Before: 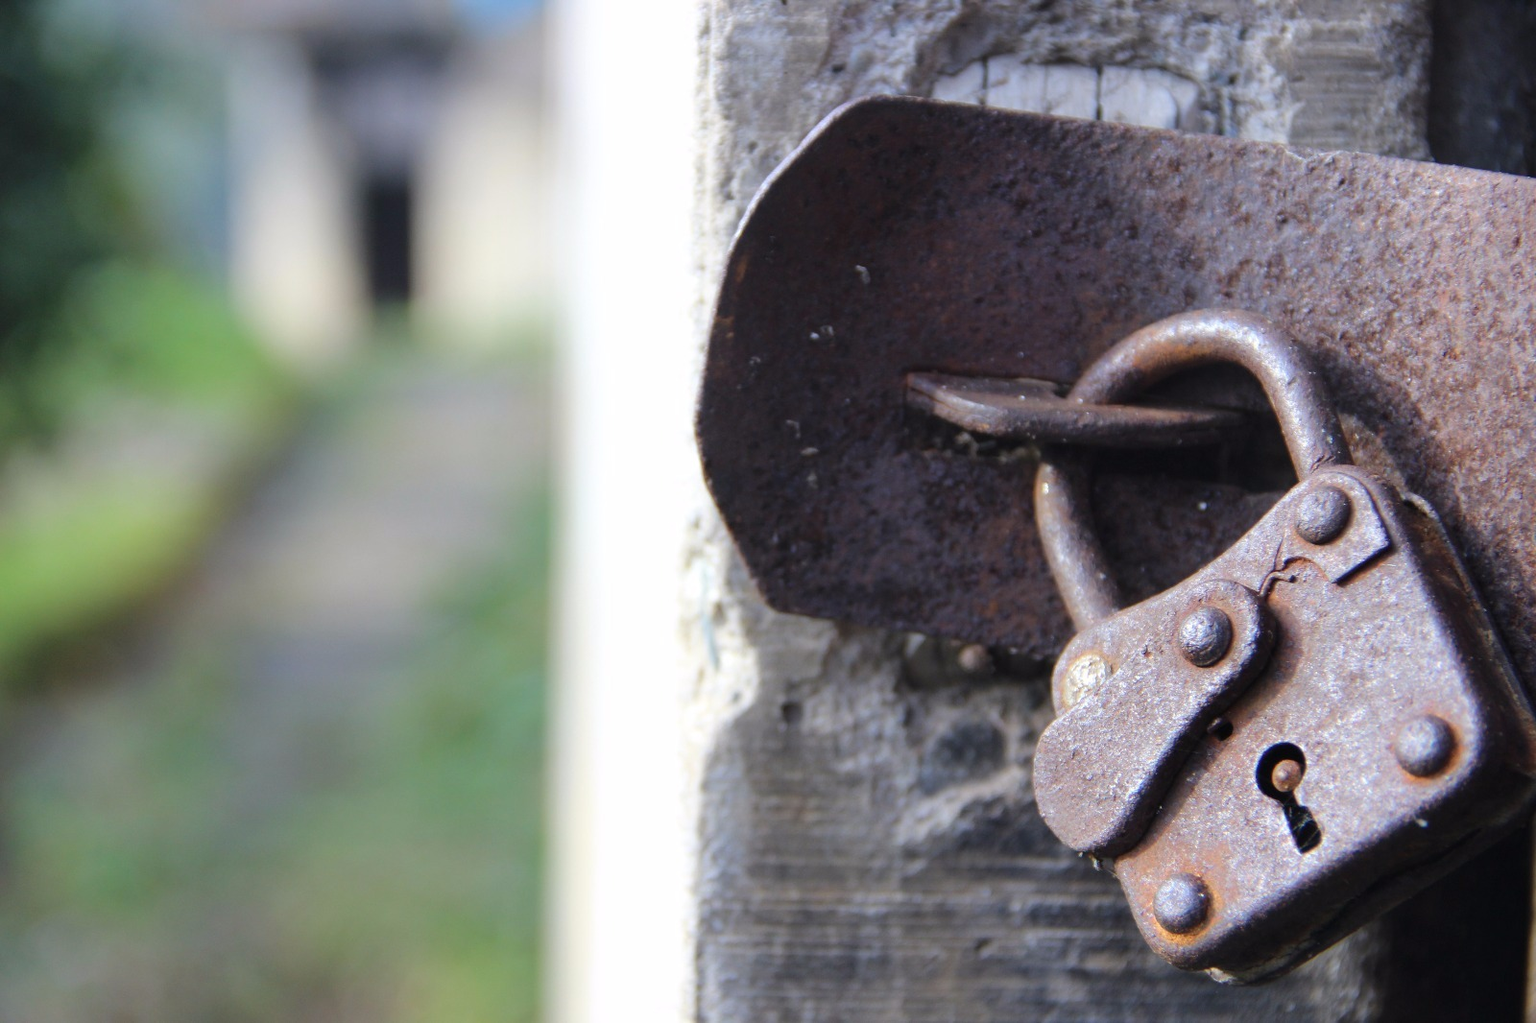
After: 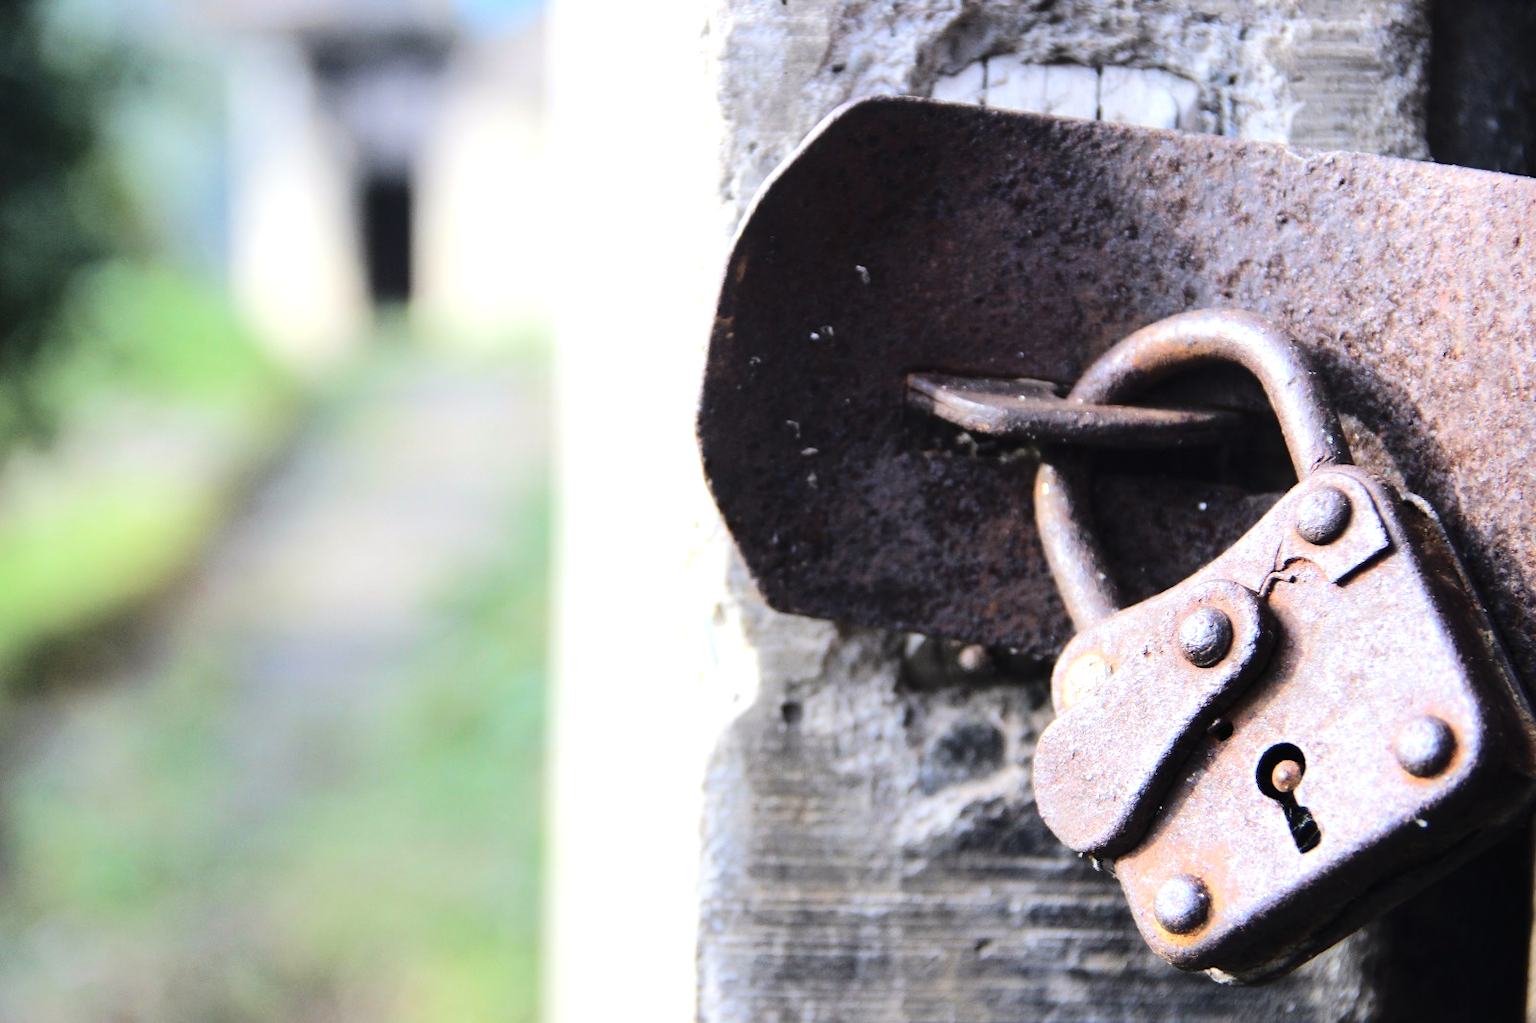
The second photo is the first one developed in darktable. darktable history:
base curve: curves: ch0 [(0, 0) (0.036, 0.025) (0.121, 0.166) (0.206, 0.329) (0.605, 0.79) (1, 1)]
tone curve: curves: ch0 [(0, 0) (0.541, 0.628) (0.906, 0.997)], color space Lab, independent channels, preserve colors none
